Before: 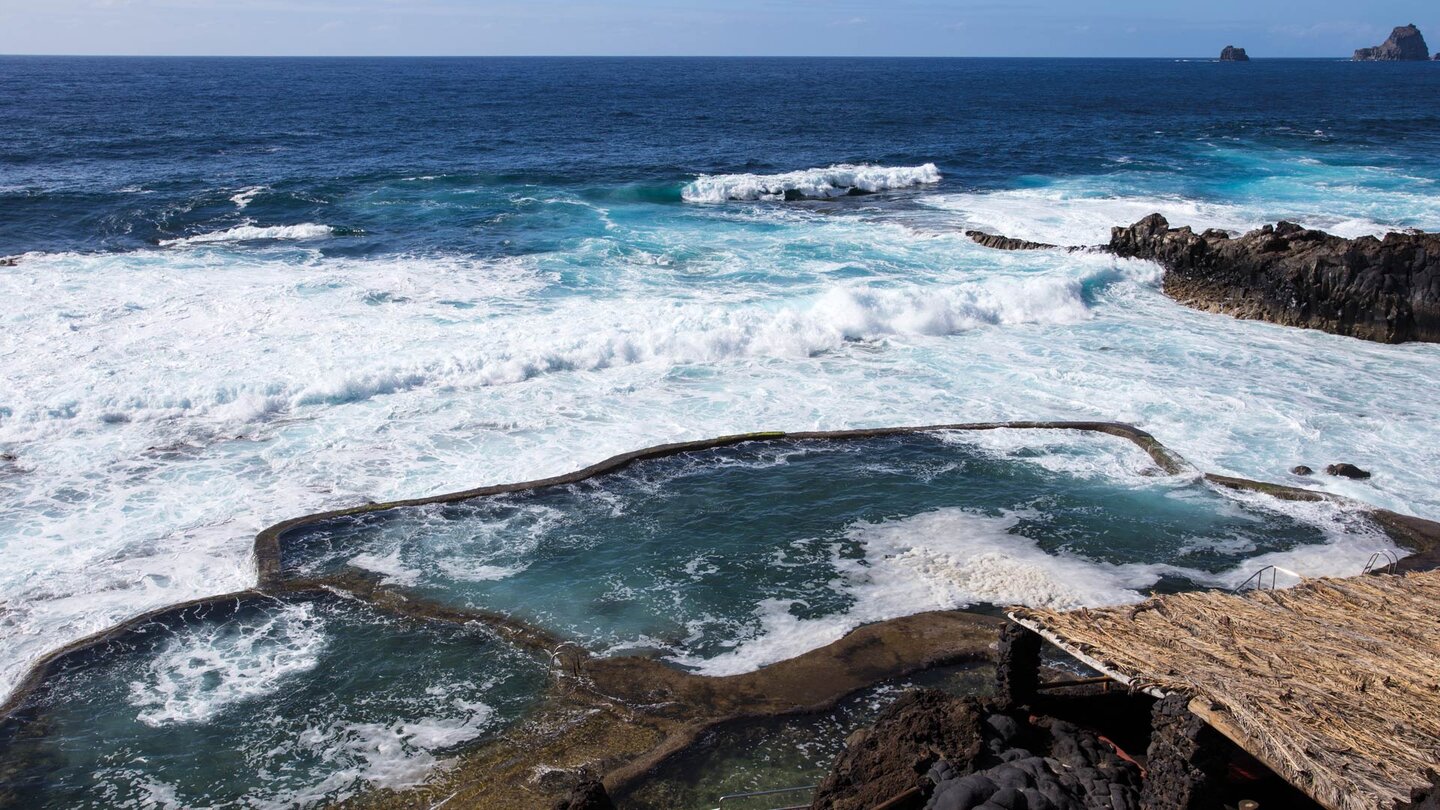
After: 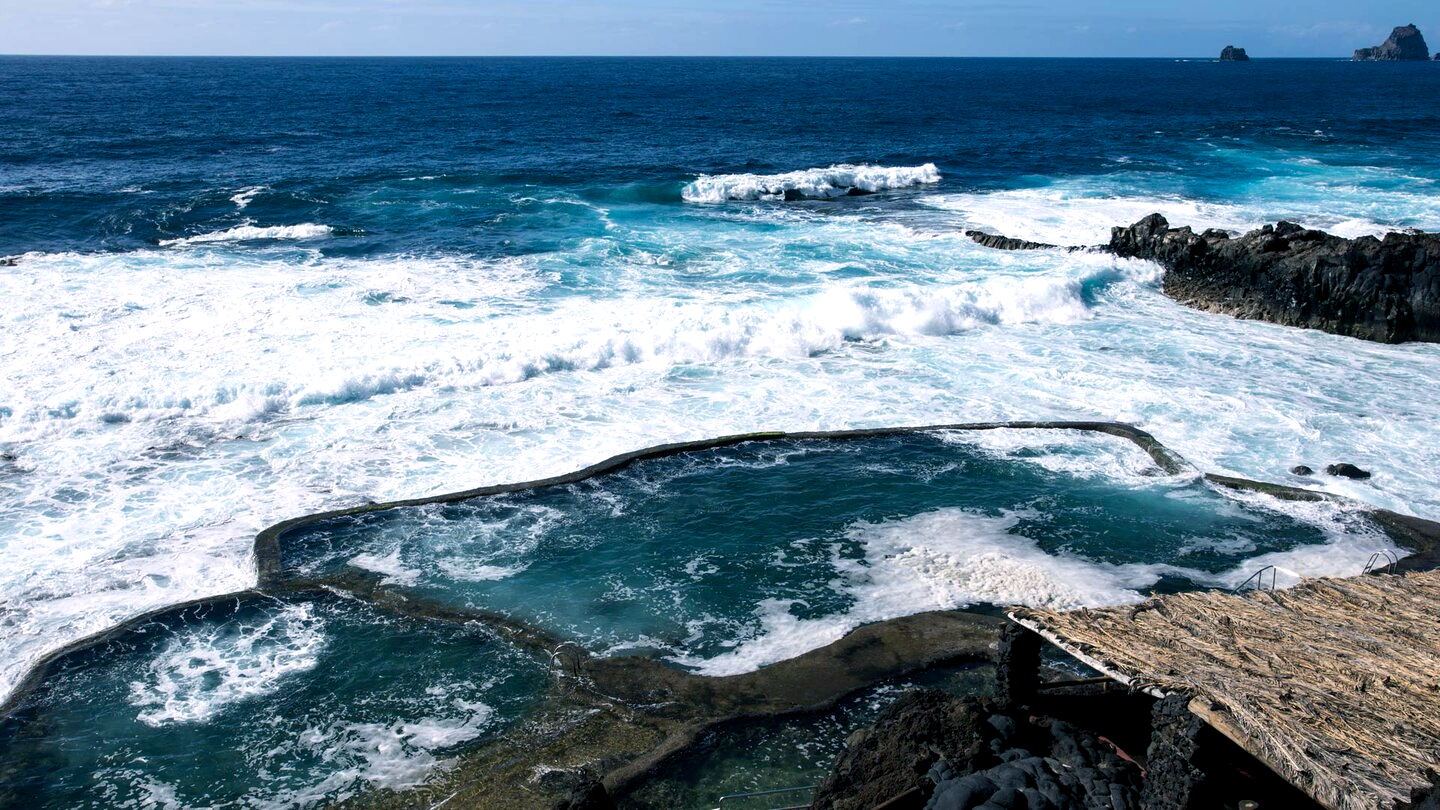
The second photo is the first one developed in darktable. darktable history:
color balance rgb: power › luminance -7.914%, power › chroma 2.263%, power › hue 218.63°, highlights gain › chroma 1.351%, highlights gain › hue 56.68°, global offset › luminance -0.512%, perceptual saturation grading › global saturation -2.796%, perceptual brilliance grading › highlights 9.321%, perceptual brilliance grading › shadows -4.687%
tone equalizer: on, module defaults
